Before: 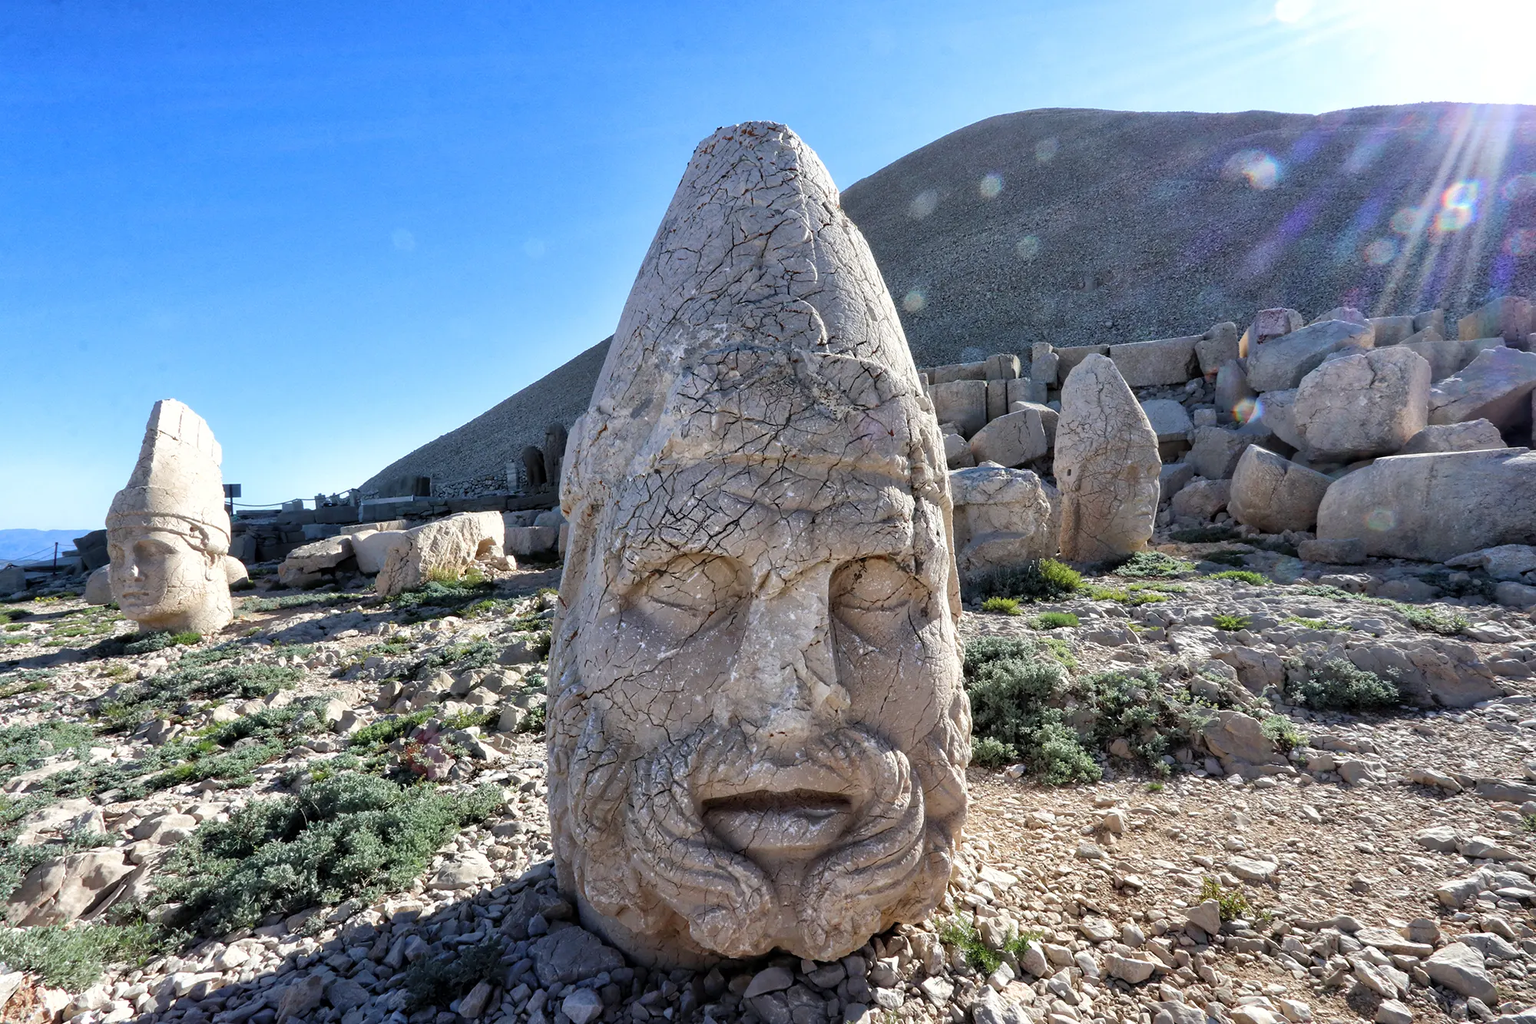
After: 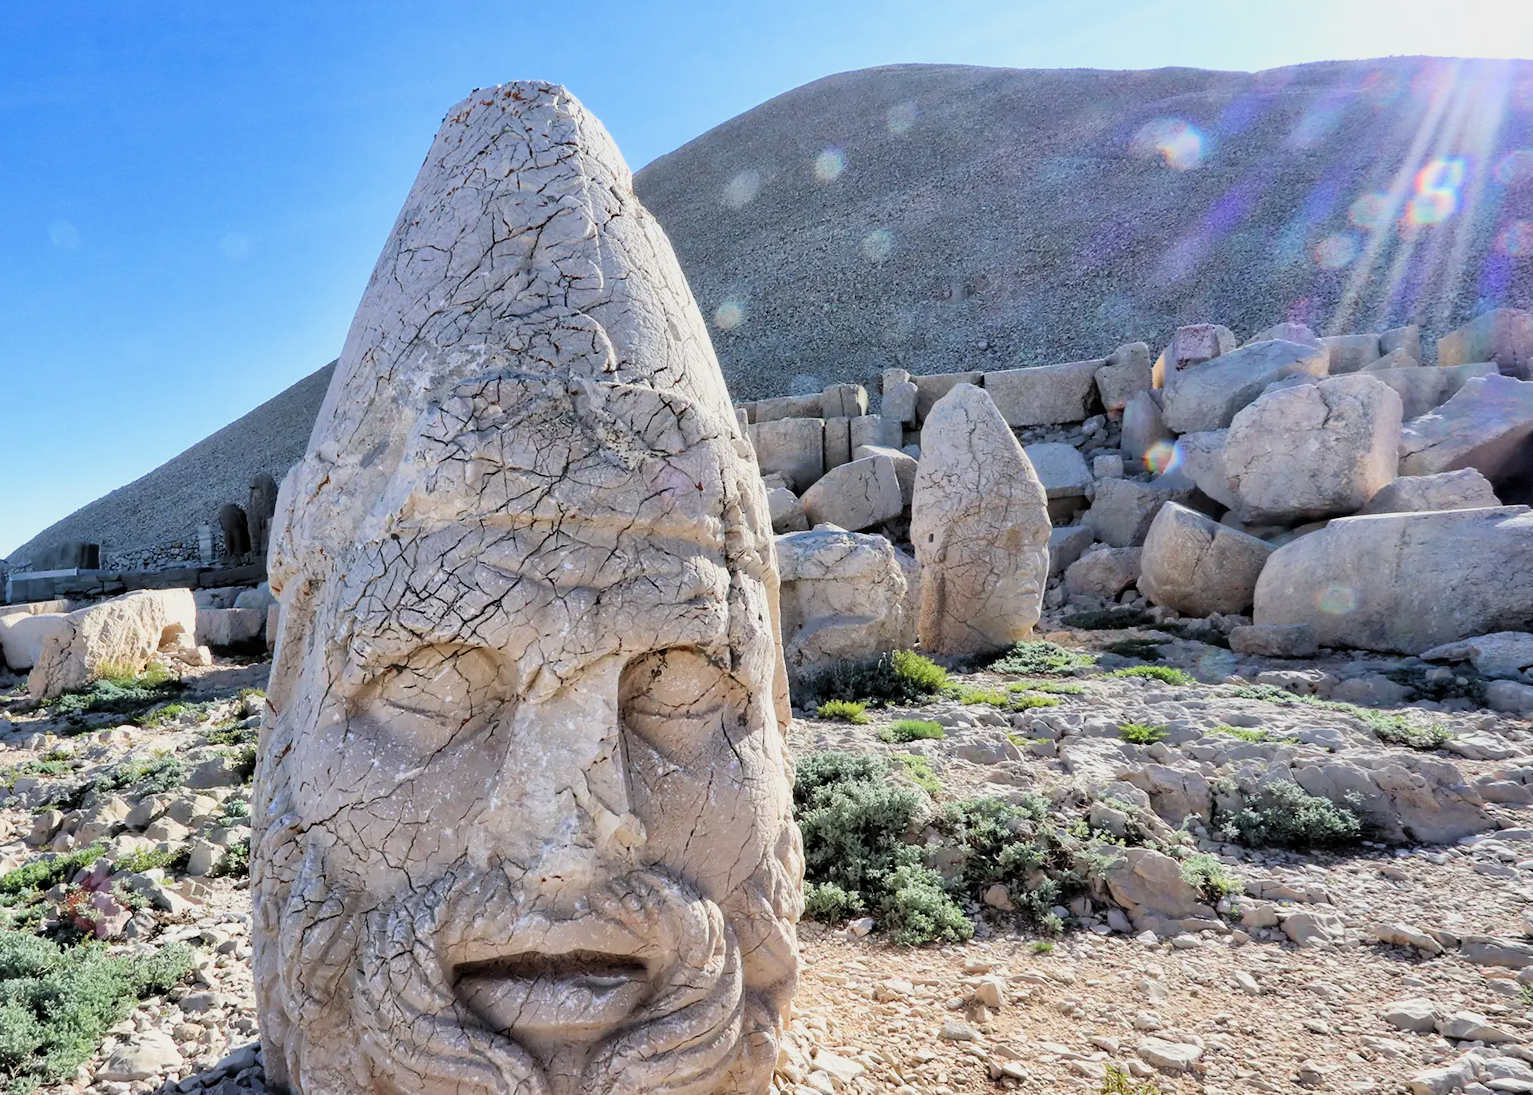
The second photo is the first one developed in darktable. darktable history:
color balance rgb: on, module defaults
exposure: exposure 0.781 EV, compensate highlight preservation false
filmic rgb: black relative exposure -7.65 EV, white relative exposure 4.56 EV, hardness 3.61, color science v6 (2022)
crop: left 23.095%, top 5.827%, bottom 11.854%
